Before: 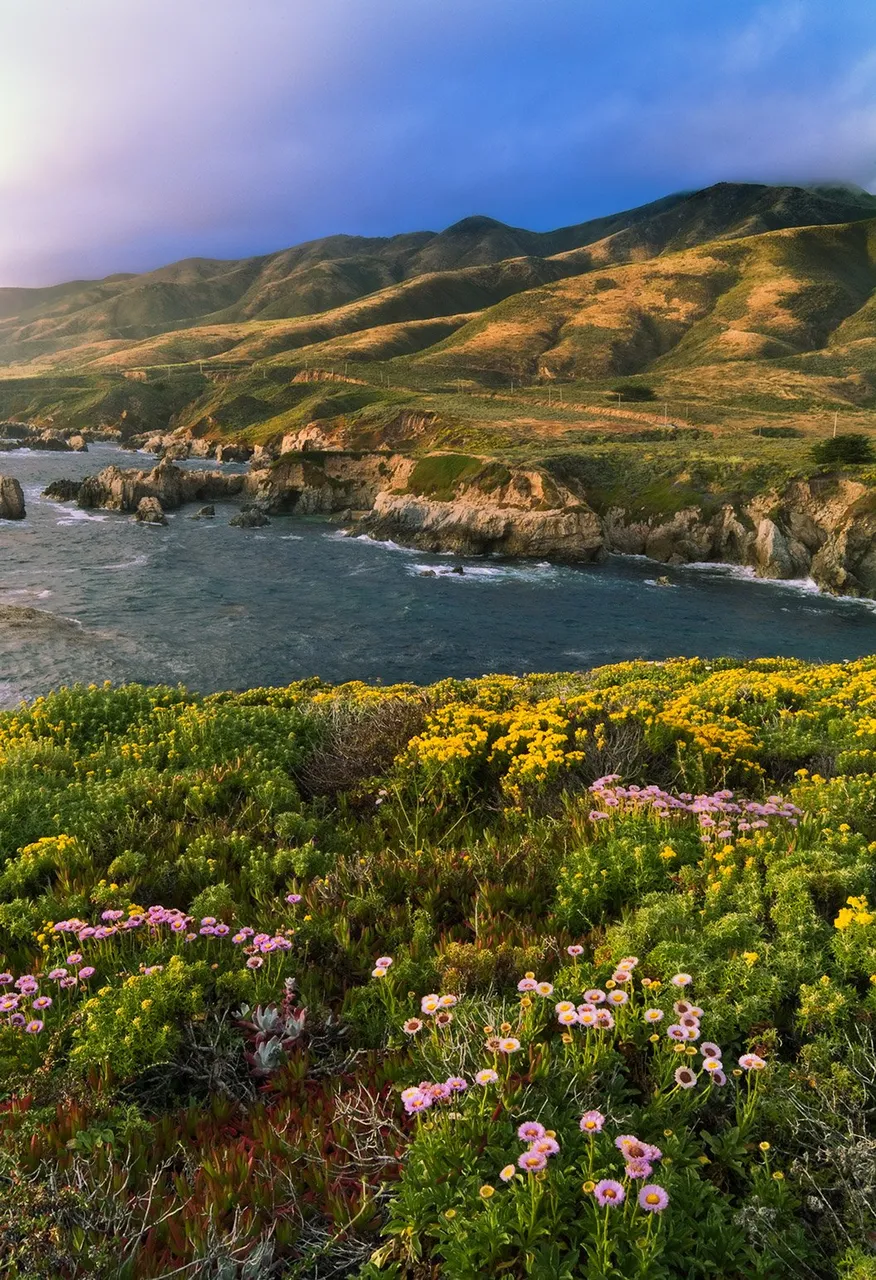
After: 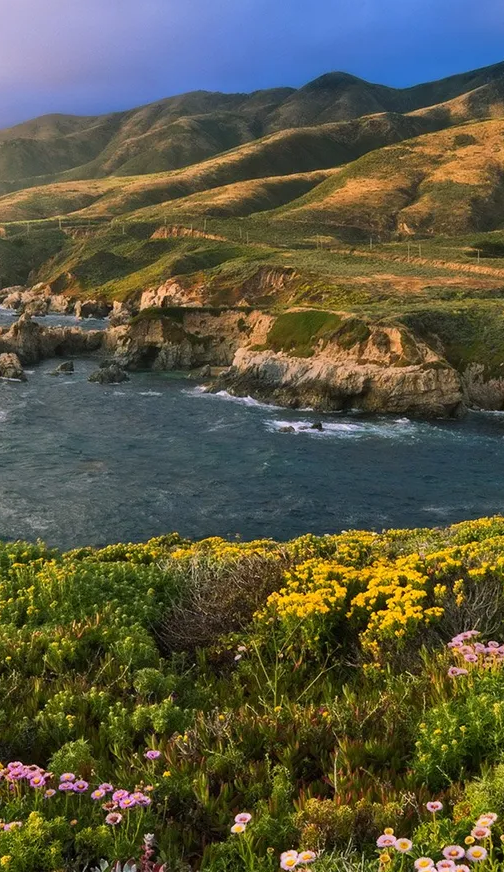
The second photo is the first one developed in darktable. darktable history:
crop: left 16.195%, top 11.283%, right 26.197%, bottom 20.53%
